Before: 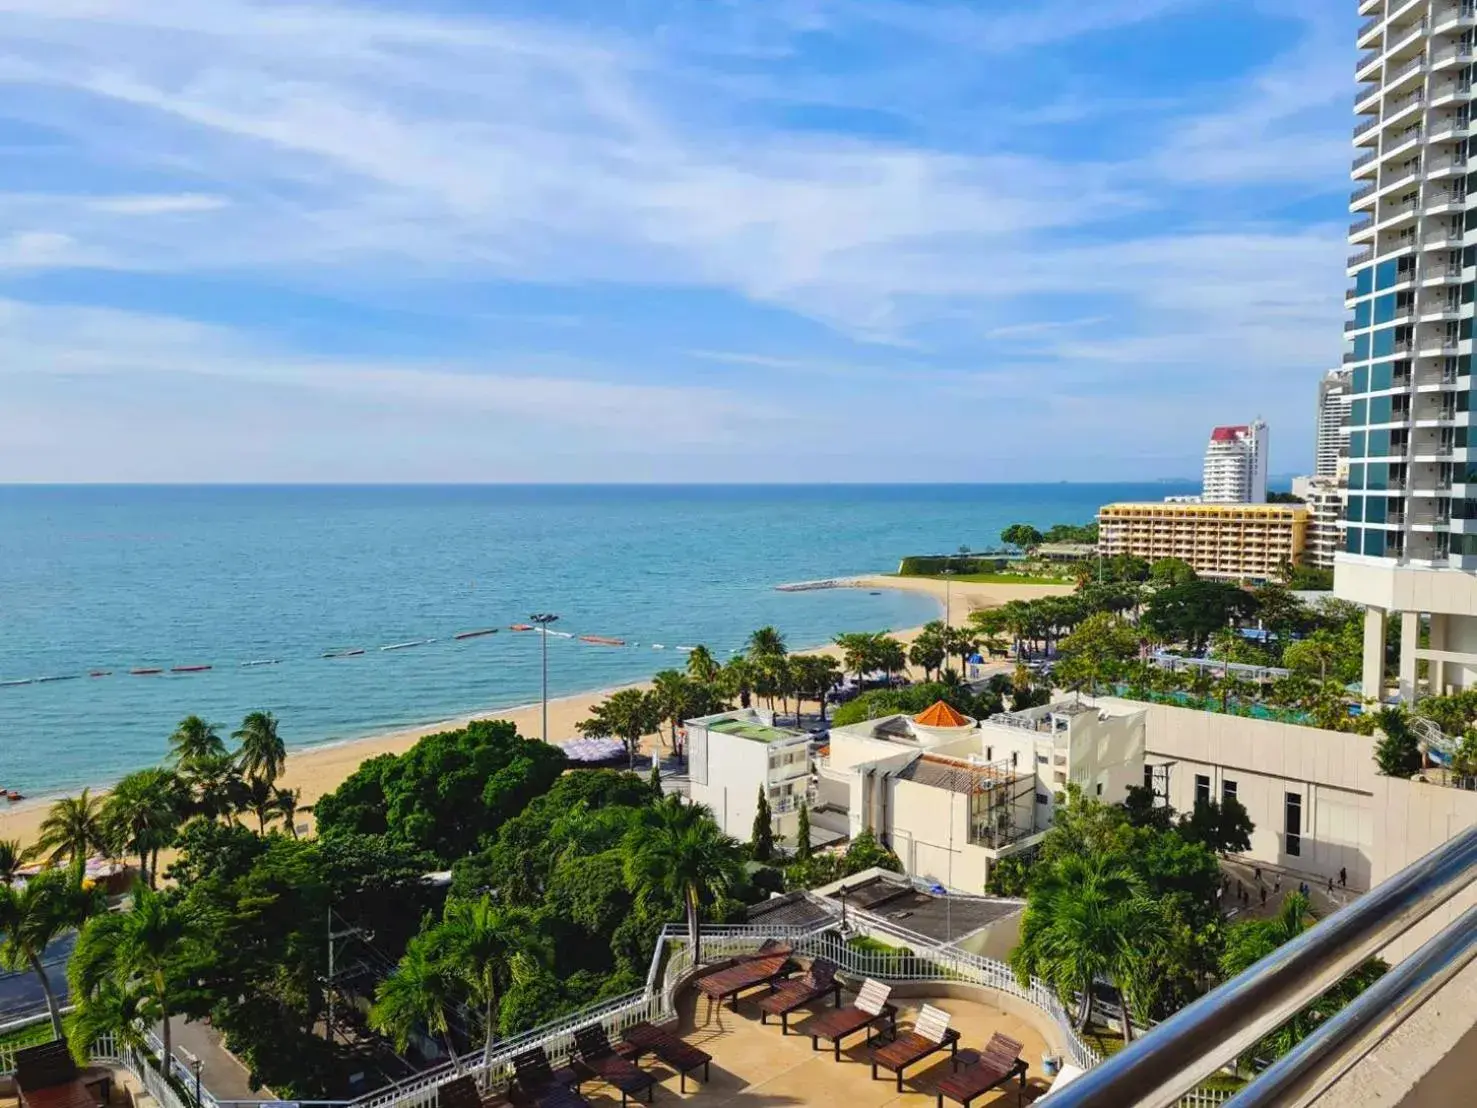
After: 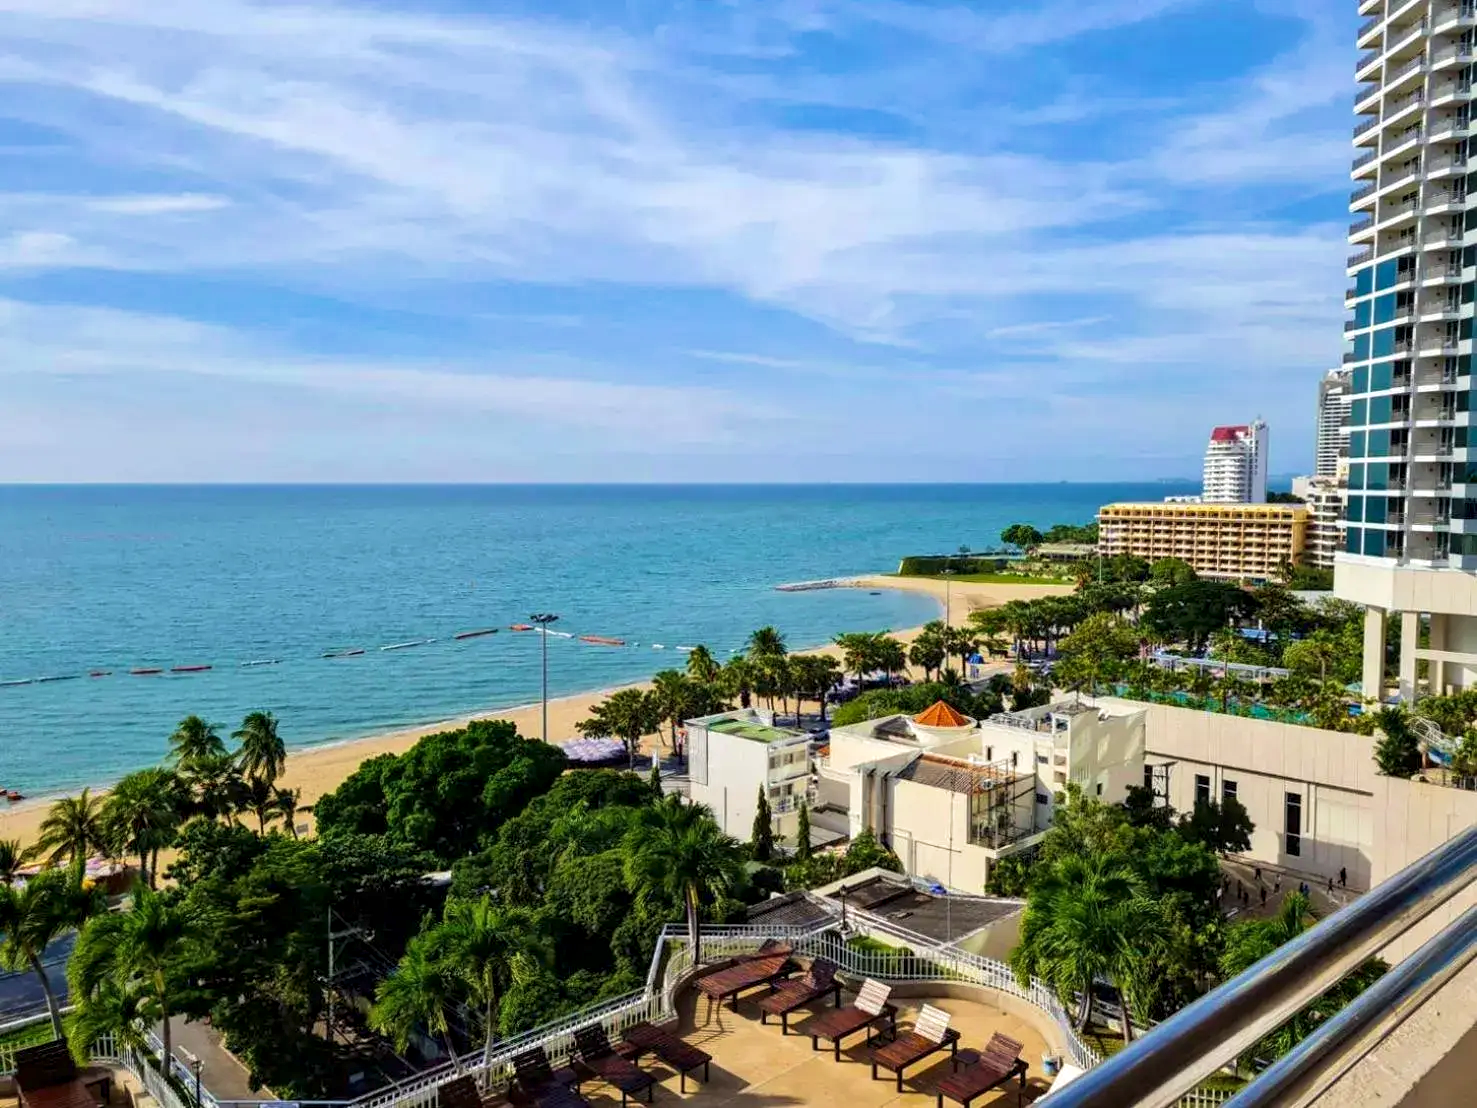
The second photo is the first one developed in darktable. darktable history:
local contrast: highlights 25%, shadows 77%, midtone range 0.747
velvia: on, module defaults
